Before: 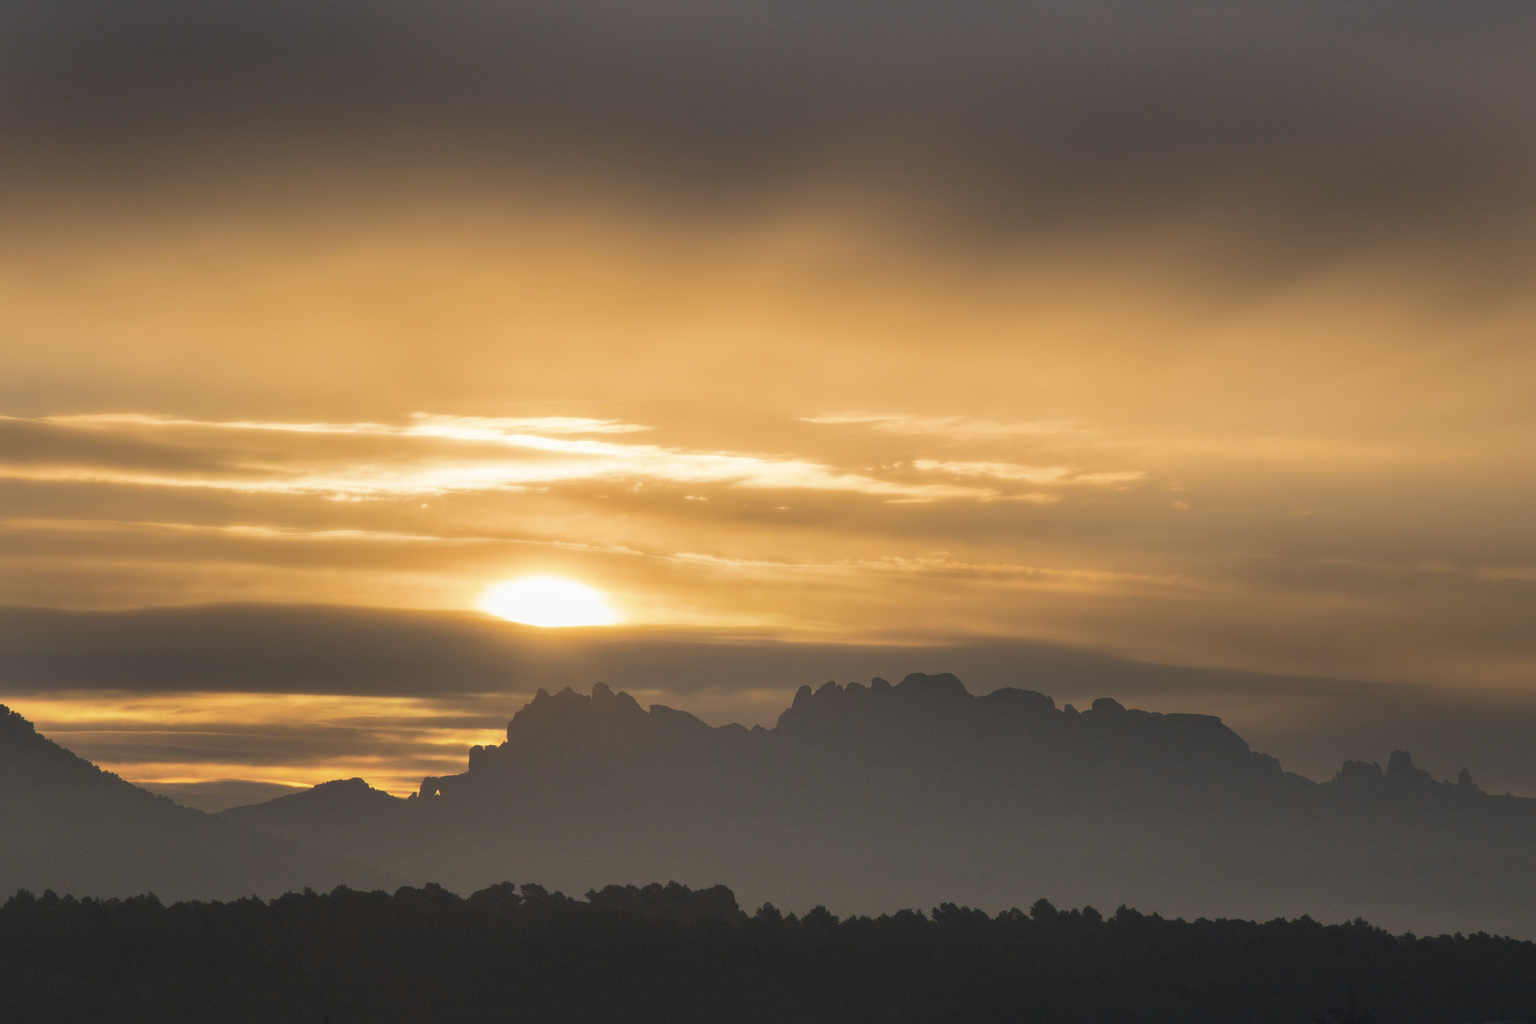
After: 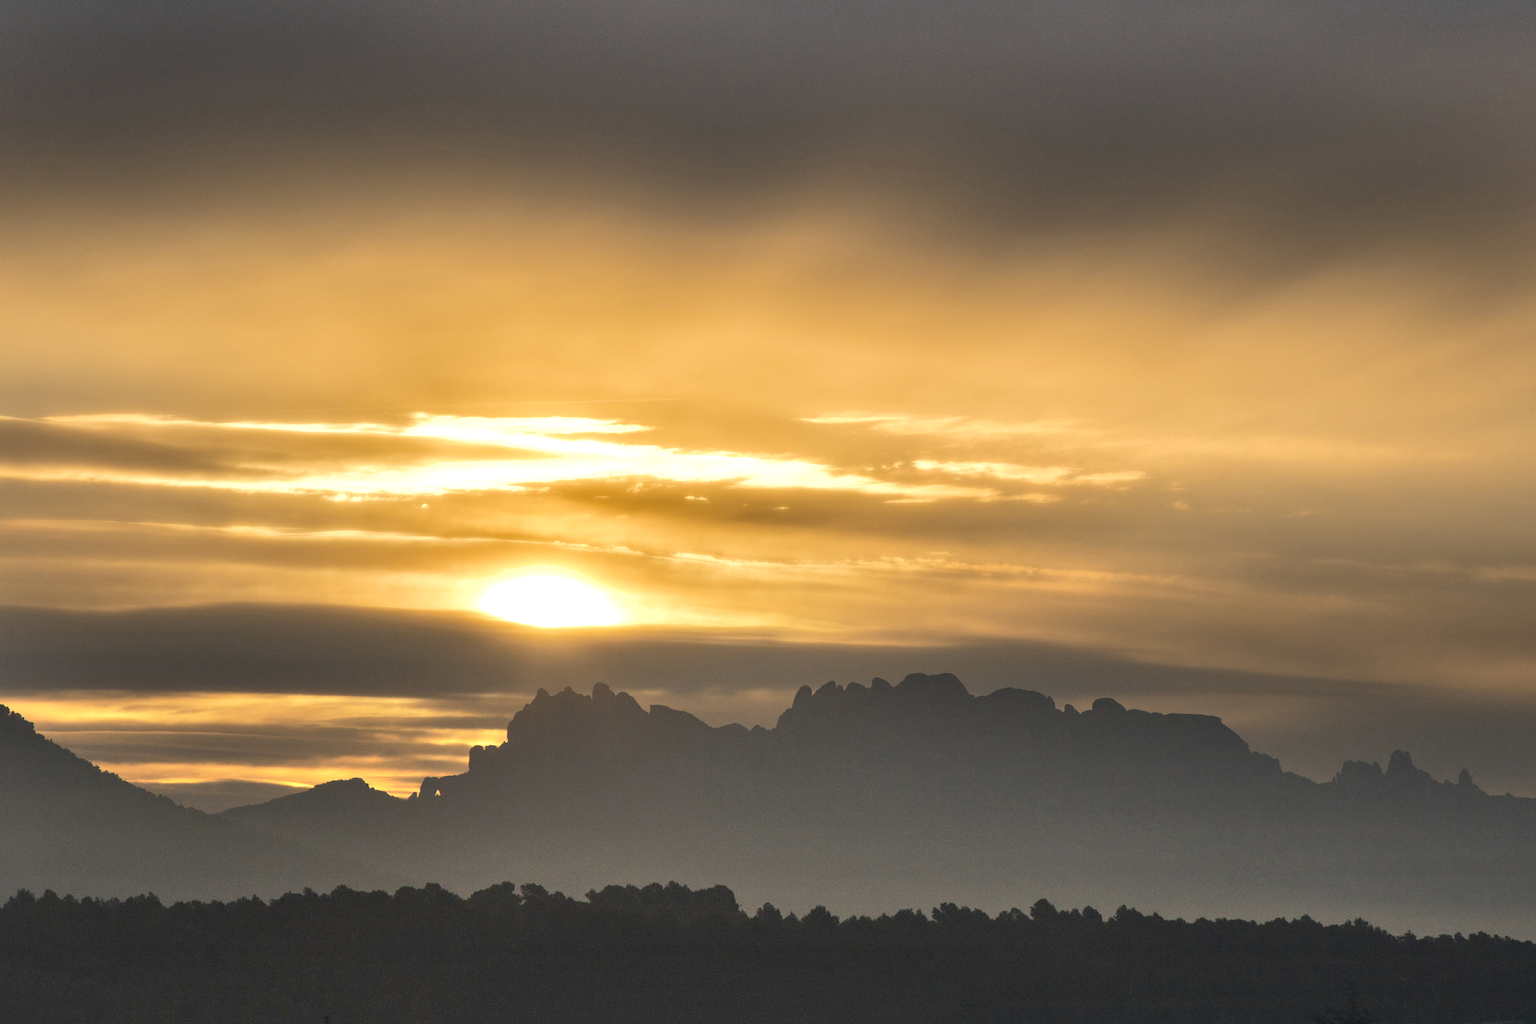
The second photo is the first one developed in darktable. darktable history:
tone equalizer: -8 EV -0.417 EV, -7 EV -0.389 EV, -6 EV -0.333 EV, -5 EV -0.222 EV, -3 EV 0.222 EV, -2 EV 0.333 EV, -1 EV 0.389 EV, +0 EV 0.417 EV, edges refinement/feathering 500, mask exposure compensation -1.57 EV, preserve details no
white balance: red 0.978, blue 0.999
exposure: exposure 0.127 EV, compensate highlight preservation false
shadows and highlights: soften with gaussian
